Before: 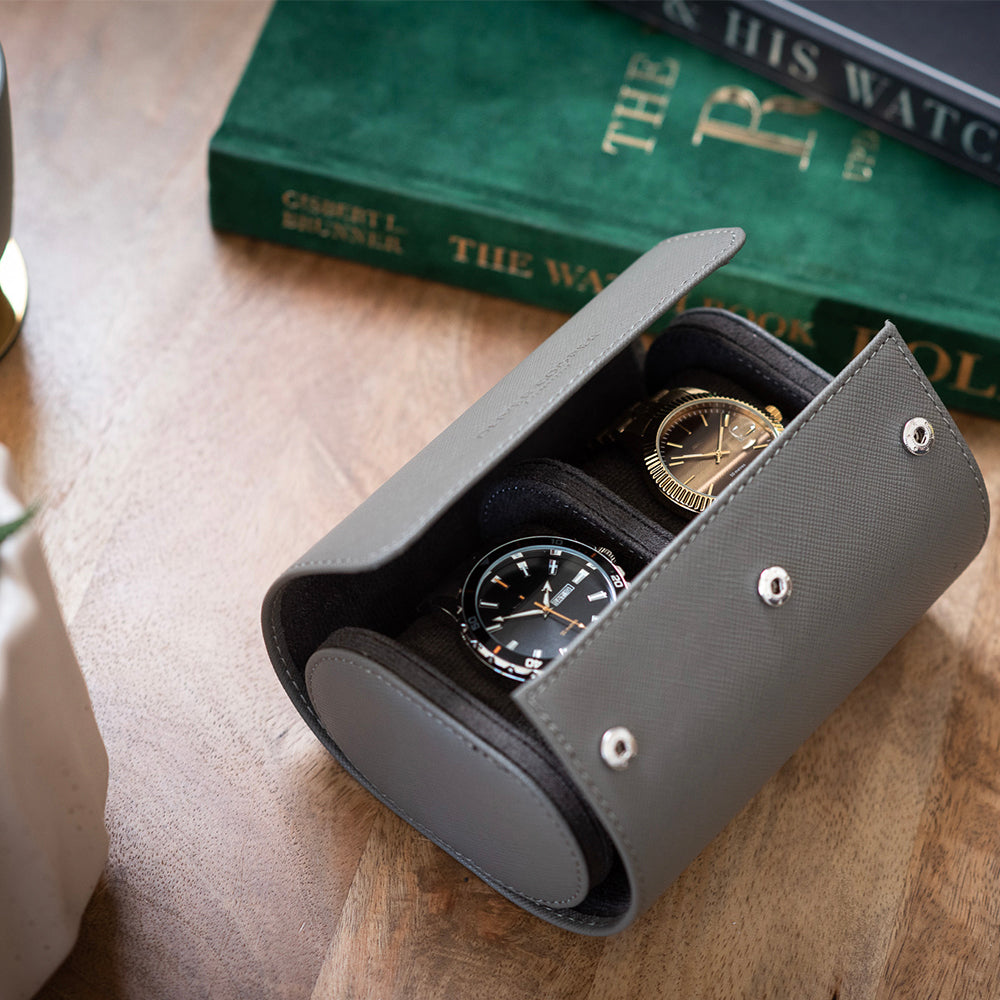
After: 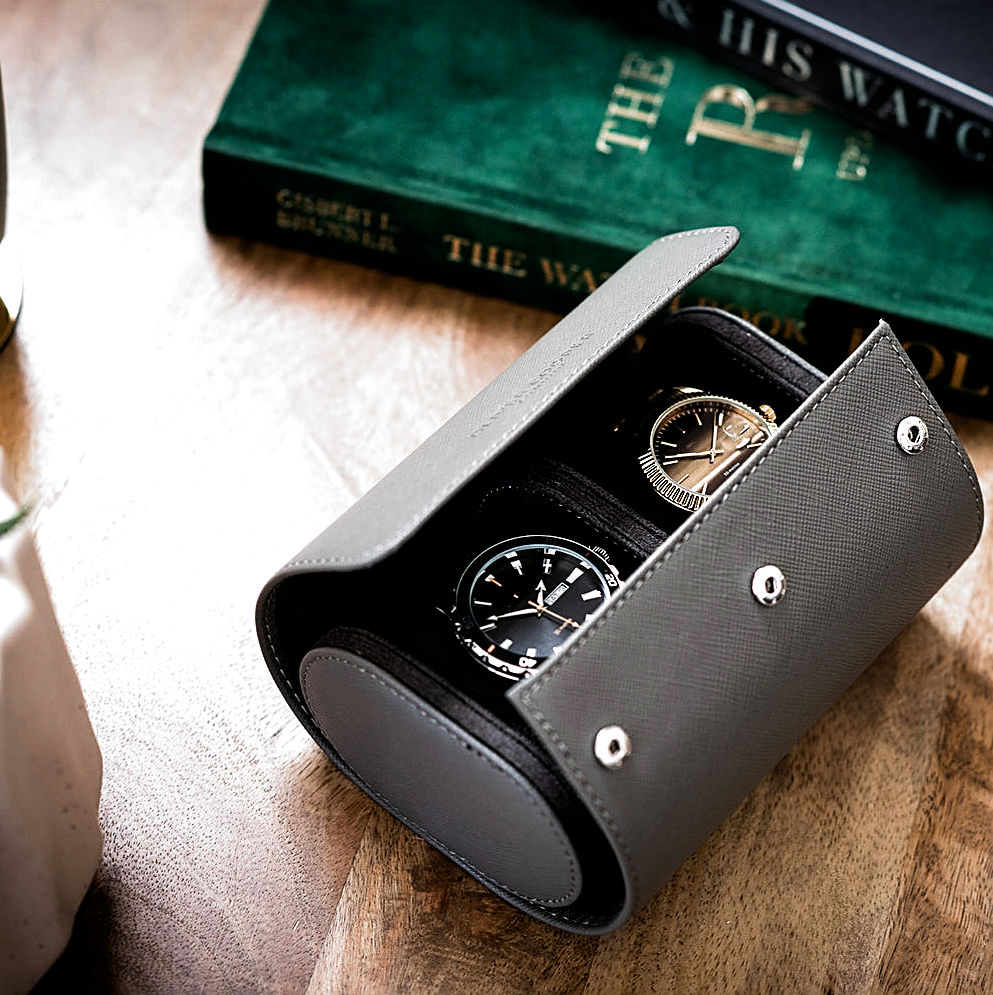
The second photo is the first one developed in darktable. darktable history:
color balance rgb: shadows lift › luminance -20%, power › hue 72.24°, highlights gain › luminance 15%, global offset › hue 171.6°, perceptual saturation grading › highlights -15%, perceptual saturation grading › shadows 25%, global vibrance 30%, contrast 10%
filmic rgb: black relative exposure -8.2 EV, white relative exposure 2.2 EV, threshold 3 EV, hardness 7.11, latitude 75%, contrast 1.325, highlights saturation mix -2%, shadows ↔ highlights balance 30%, preserve chrominance RGB euclidean norm, color science v5 (2021), contrast in shadows safe, contrast in highlights safe, enable highlight reconstruction true
sharpen: on, module defaults
crop and rotate: left 0.614%, top 0.179%, bottom 0.309%
